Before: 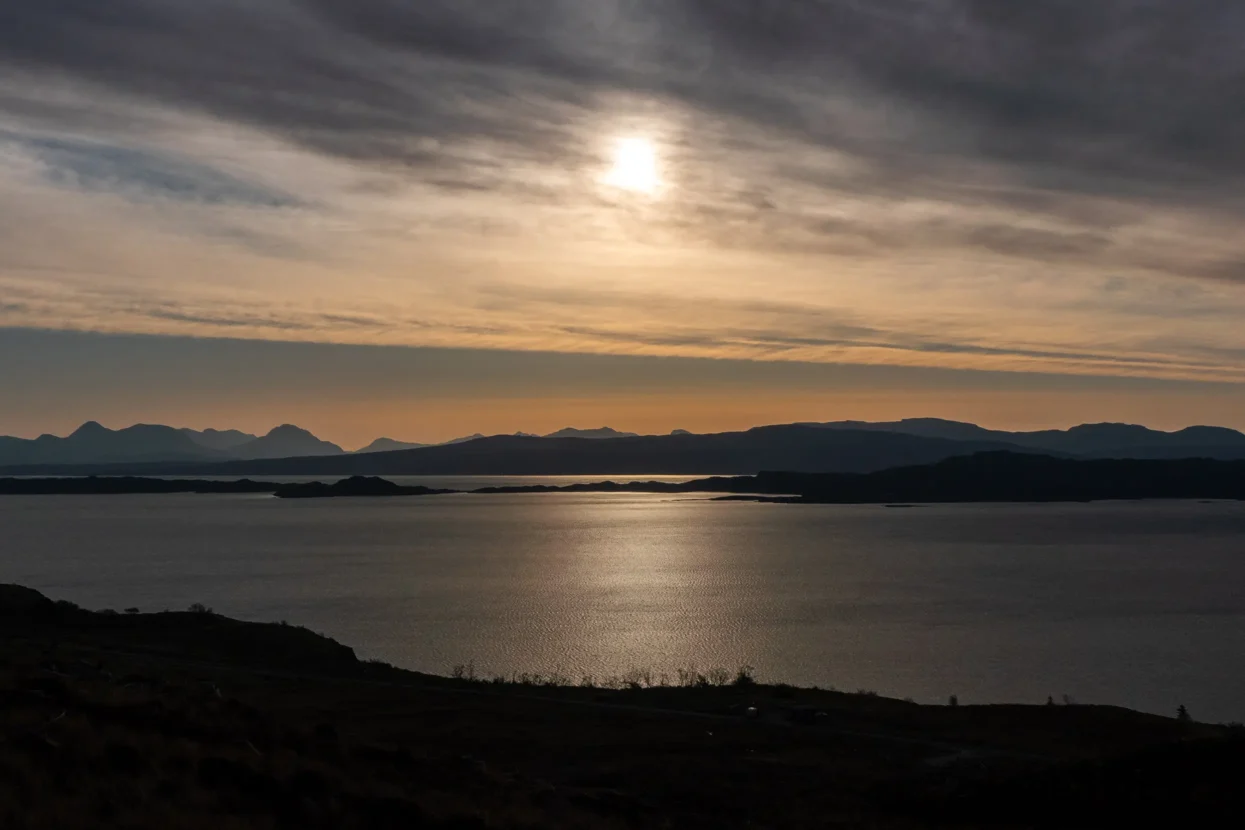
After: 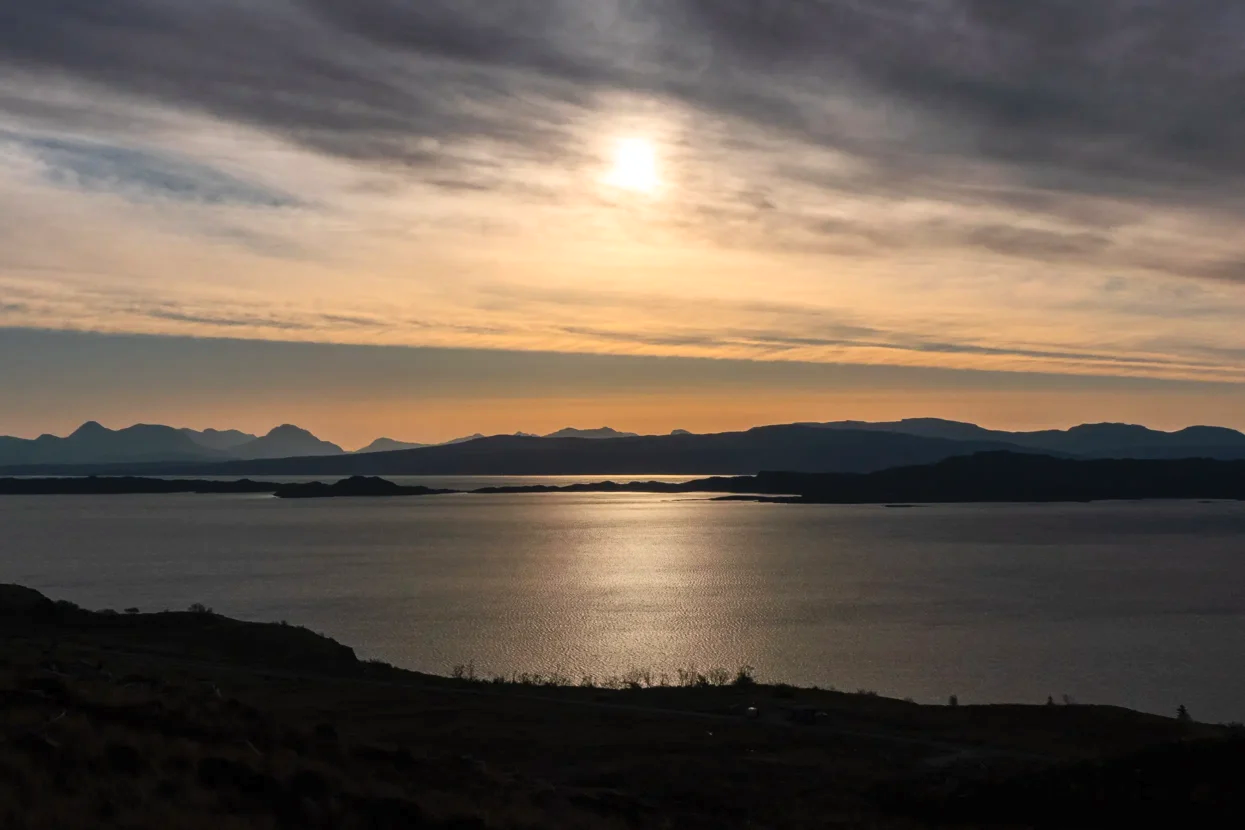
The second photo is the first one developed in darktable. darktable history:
contrast brightness saturation: contrast 0.203, brightness 0.159, saturation 0.22
